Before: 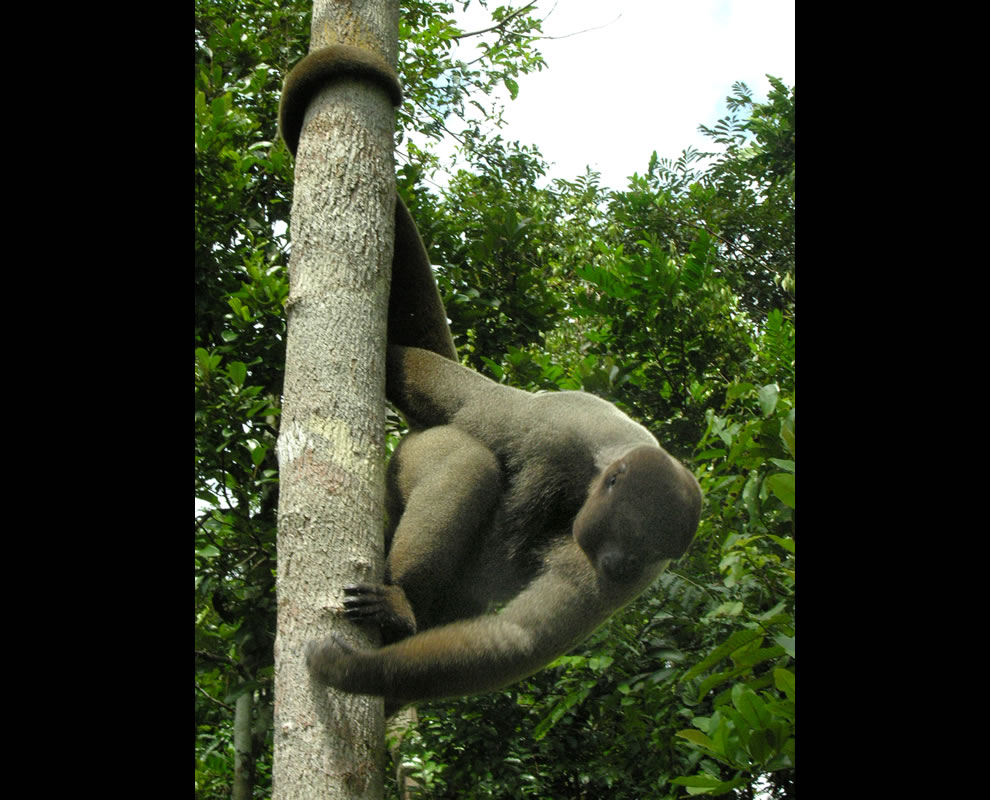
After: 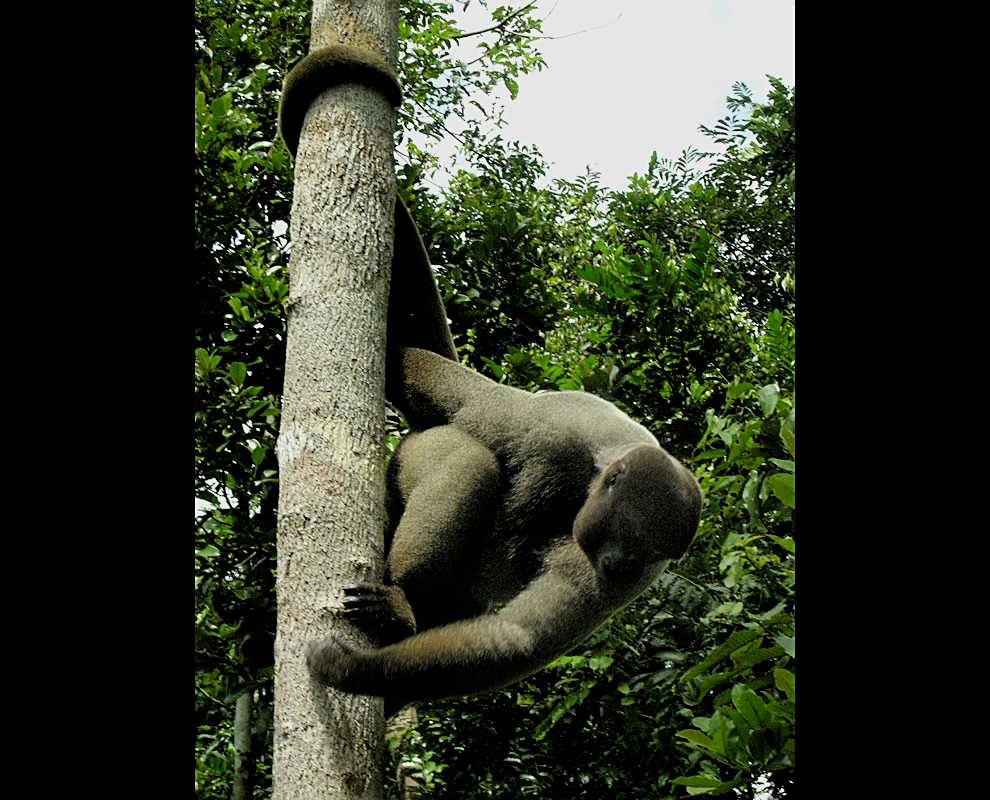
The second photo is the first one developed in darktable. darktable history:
filmic rgb: black relative exposure -5.02 EV, white relative exposure 3.56 EV, hardness 3.16, contrast 1.201, highlights saturation mix -49.87%
sharpen: on, module defaults
